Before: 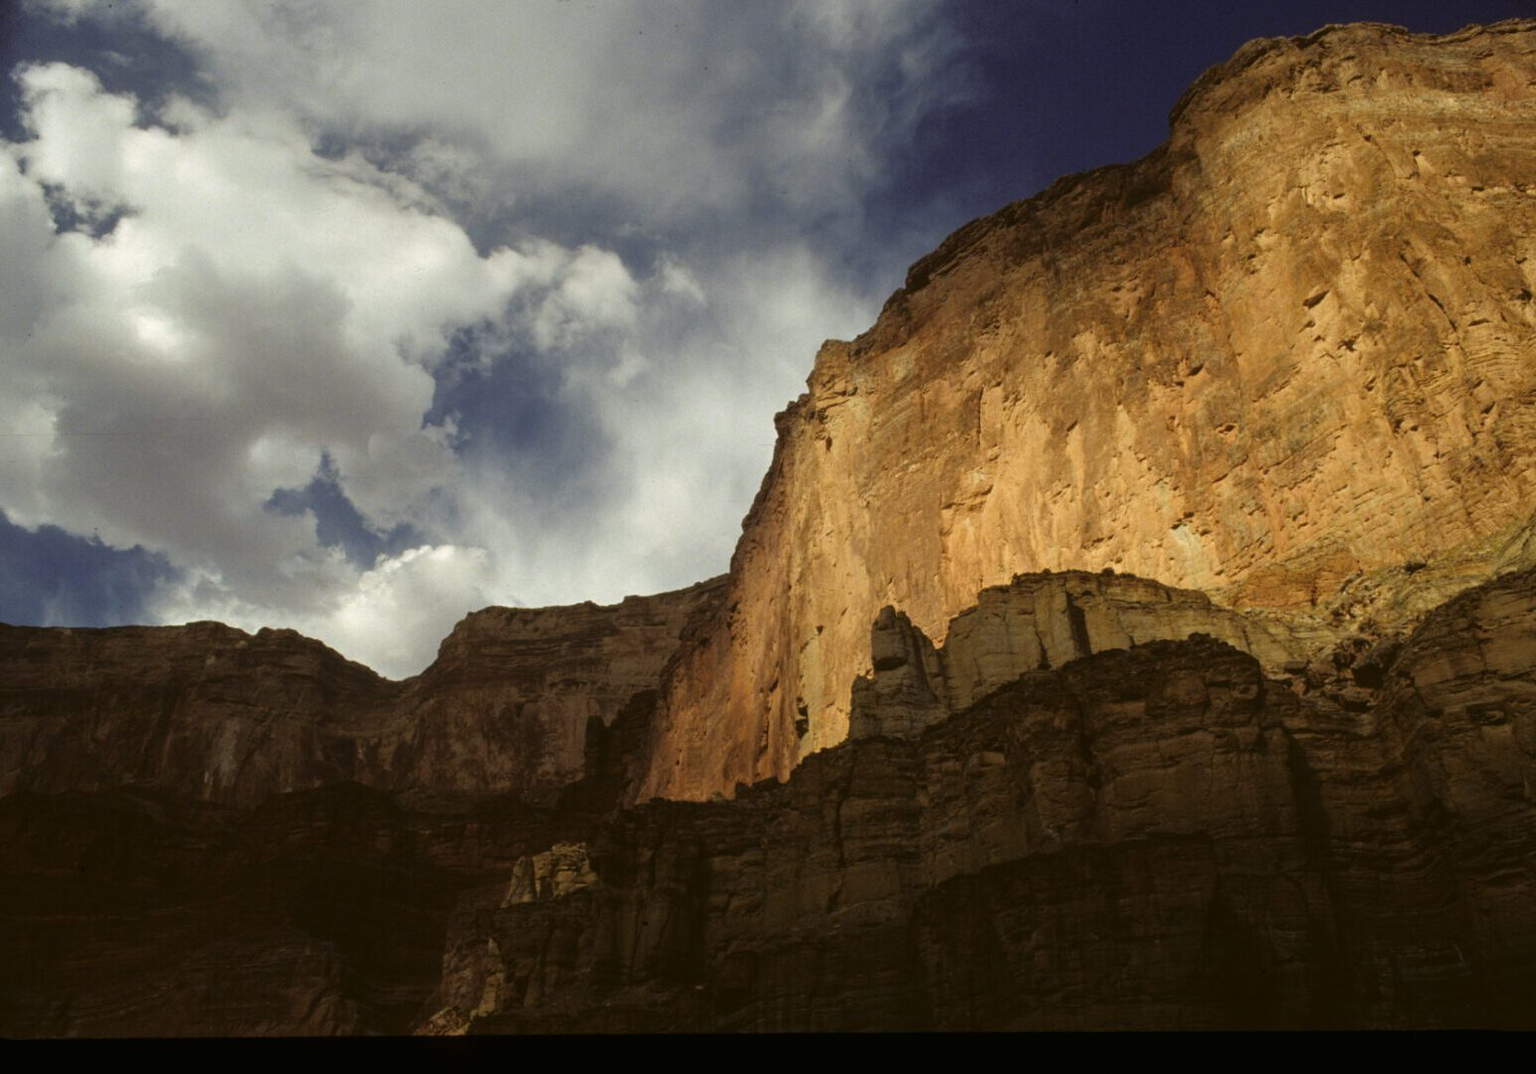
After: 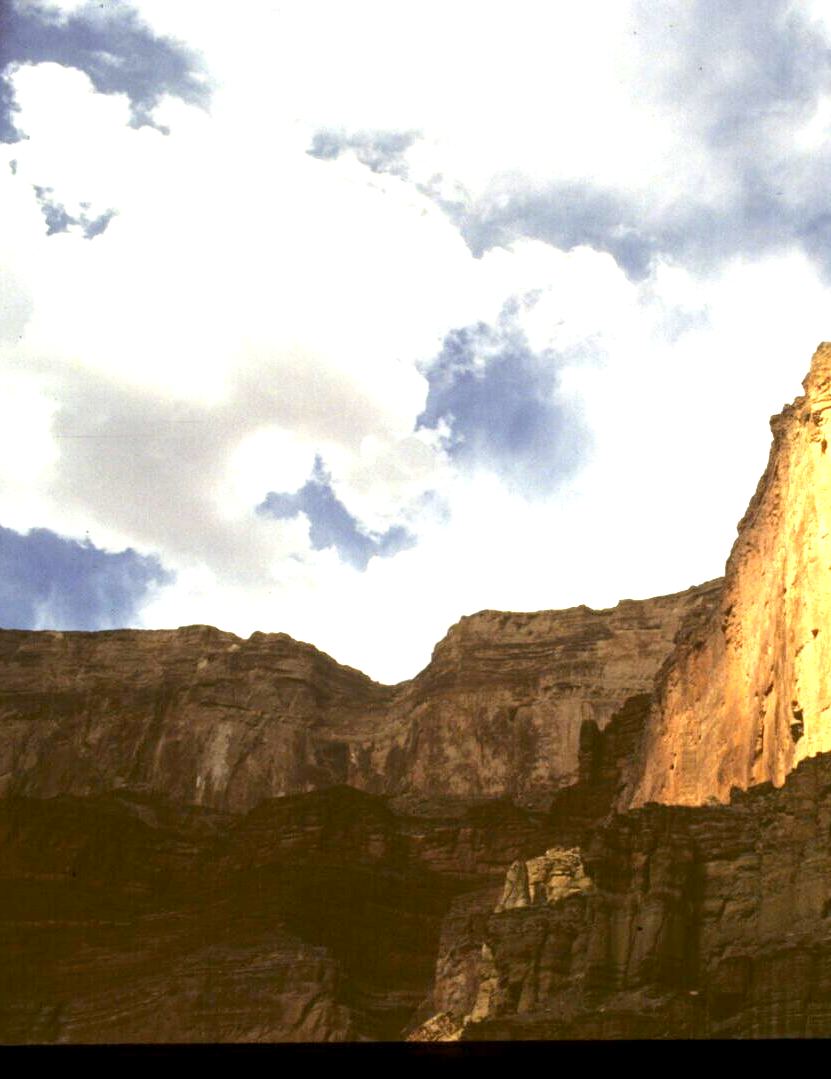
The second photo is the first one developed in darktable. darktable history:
exposure: black level correction 0.001, exposure 2 EV, compensate highlight preservation false
crop: left 0.587%, right 45.588%, bottom 0.086%
